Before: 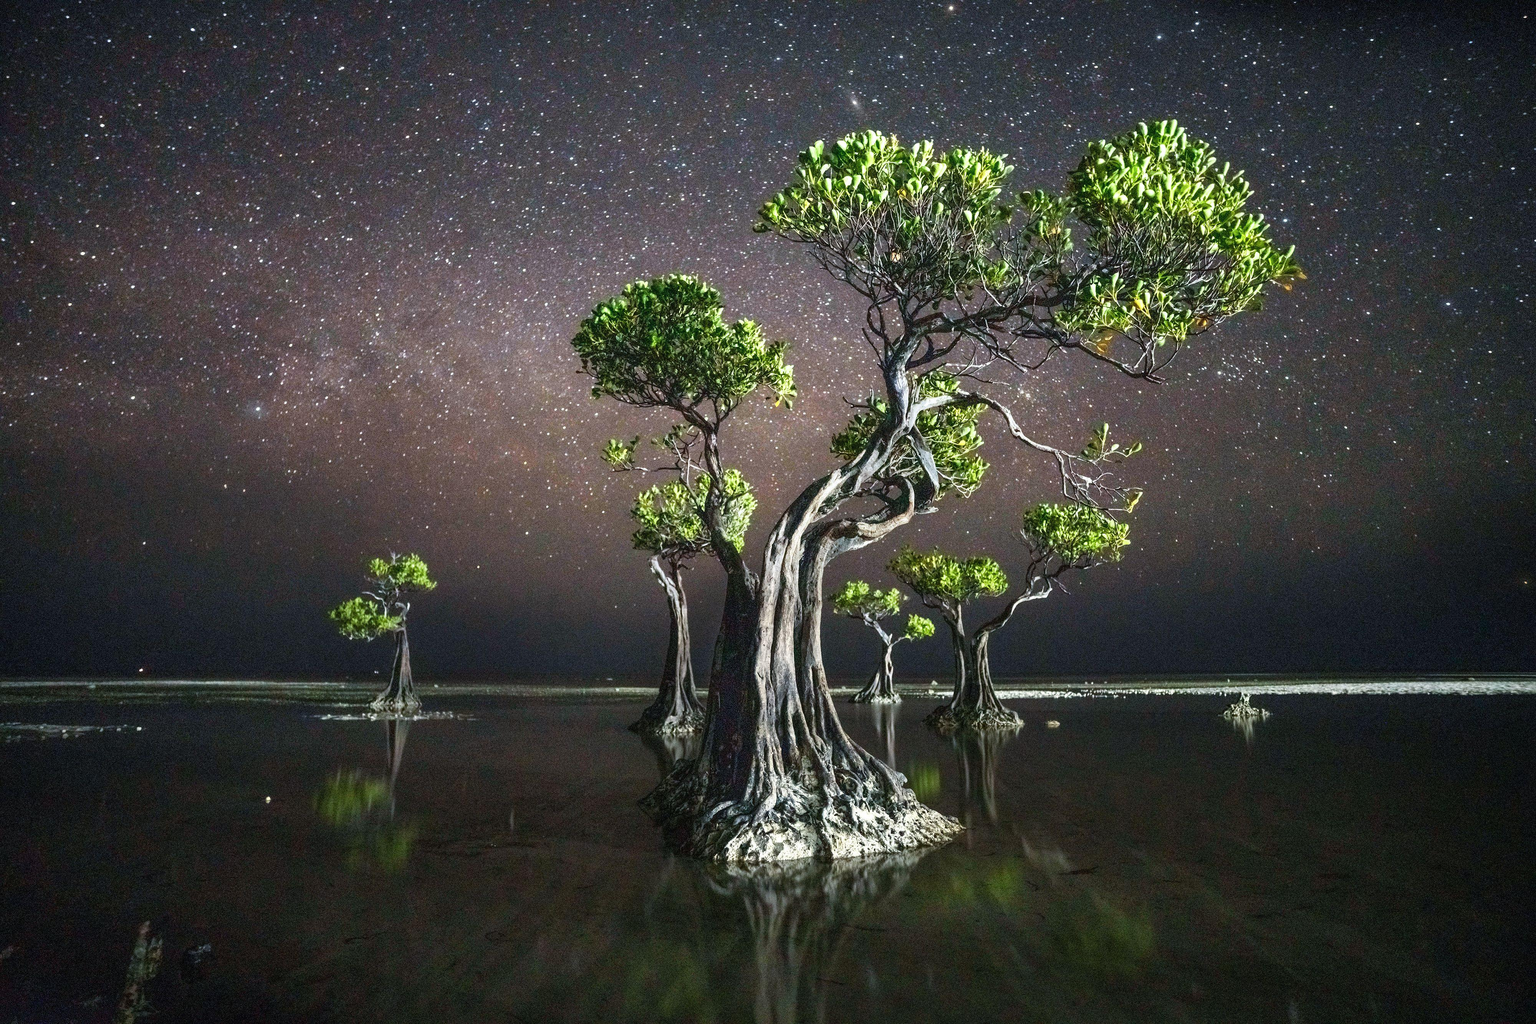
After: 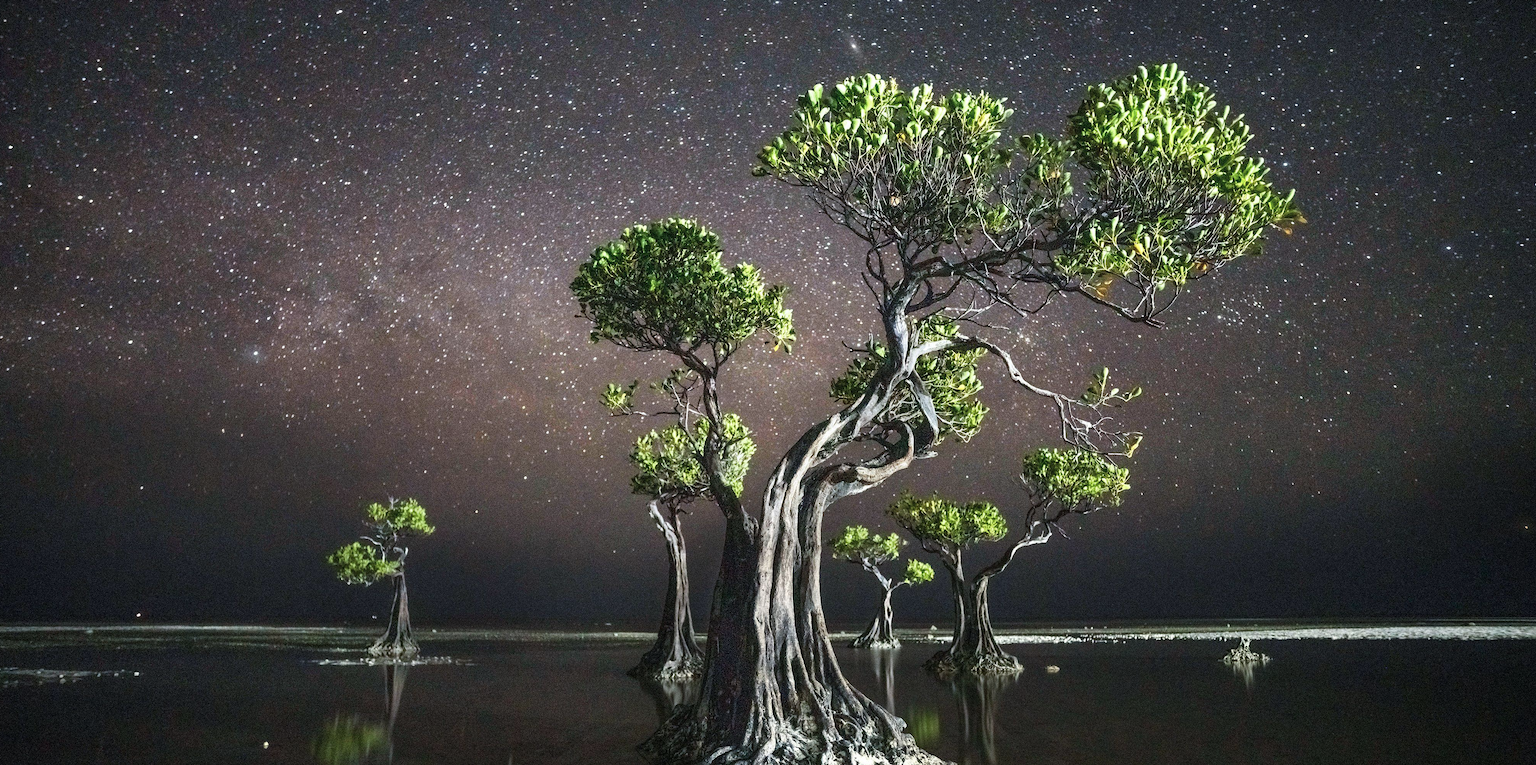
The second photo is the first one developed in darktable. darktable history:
crop: left 0.21%, top 5.551%, bottom 19.896%
tone curve: curves: ch0 [(0, 0) (0.253, 0.237) (1, 1)]; ch1 [(0, 0) (0.411, 0.385) (0.502, 0.506) (0.557, 0.565) (0.66, 0.683) (1, 1)]; ch2 [(0, 0) (0.394, 0.413) (0.5, 0.5) (1, 1)], preserve colors none
contrast brightness saturation: saturation -0.152
